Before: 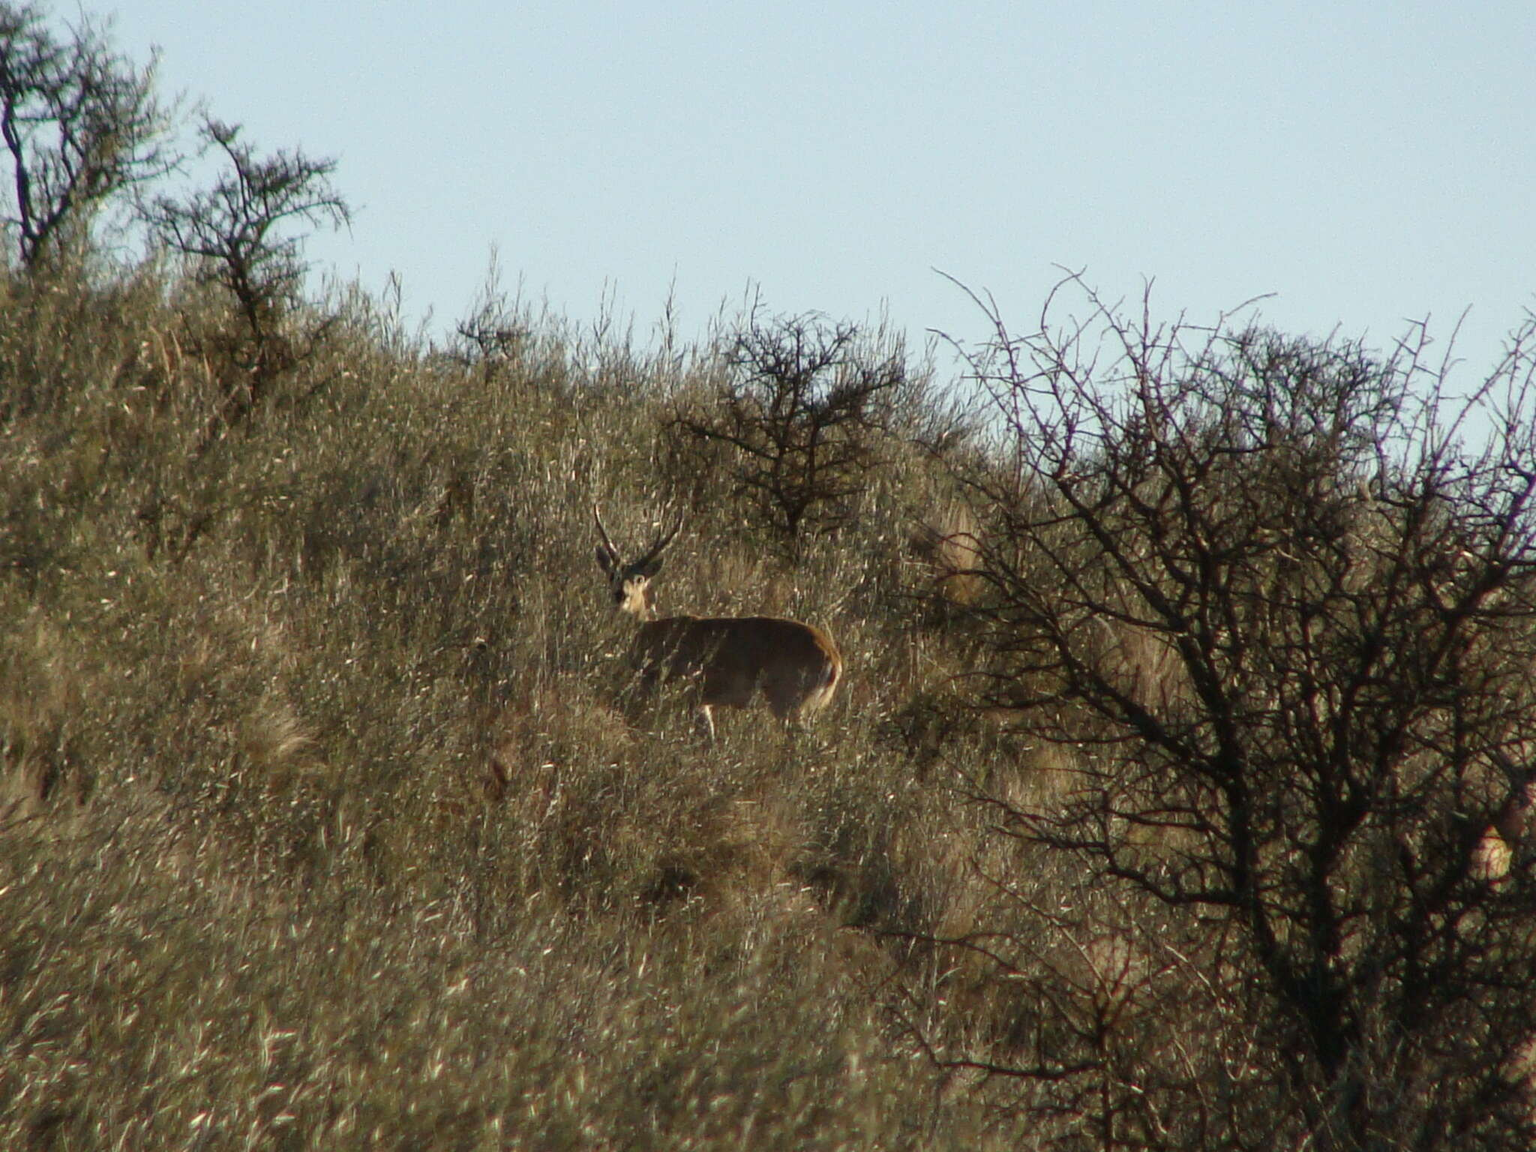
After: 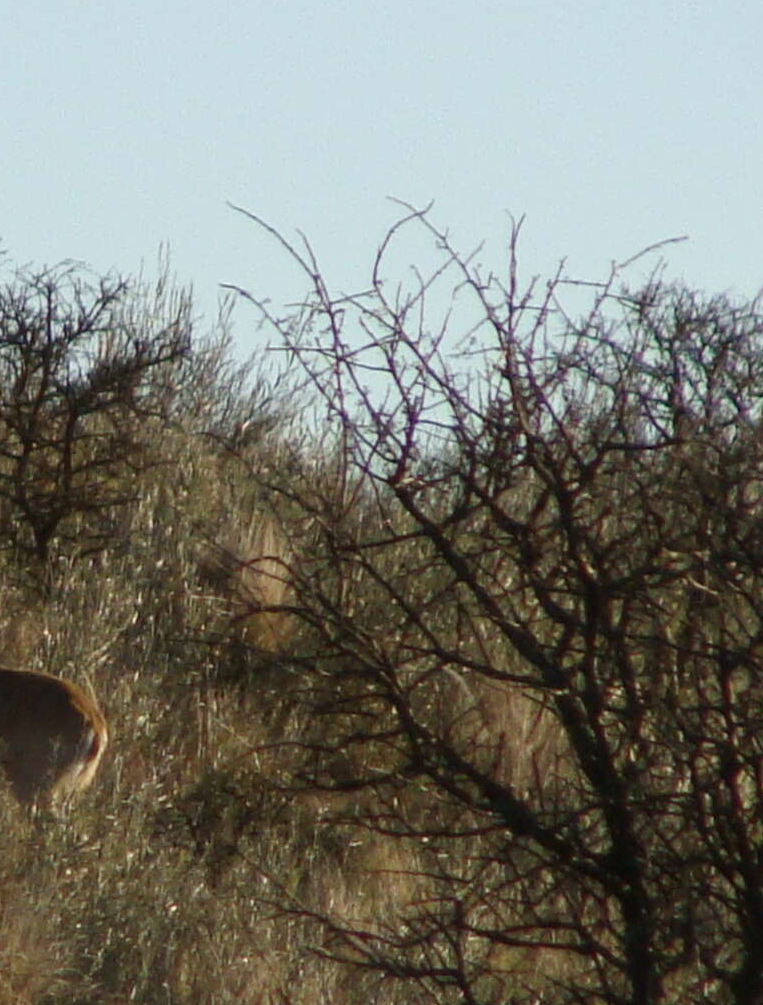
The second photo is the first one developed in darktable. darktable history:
crop and rotate: left 49.609%, top 10.087%, right 13.093%, bottom 24.435%
